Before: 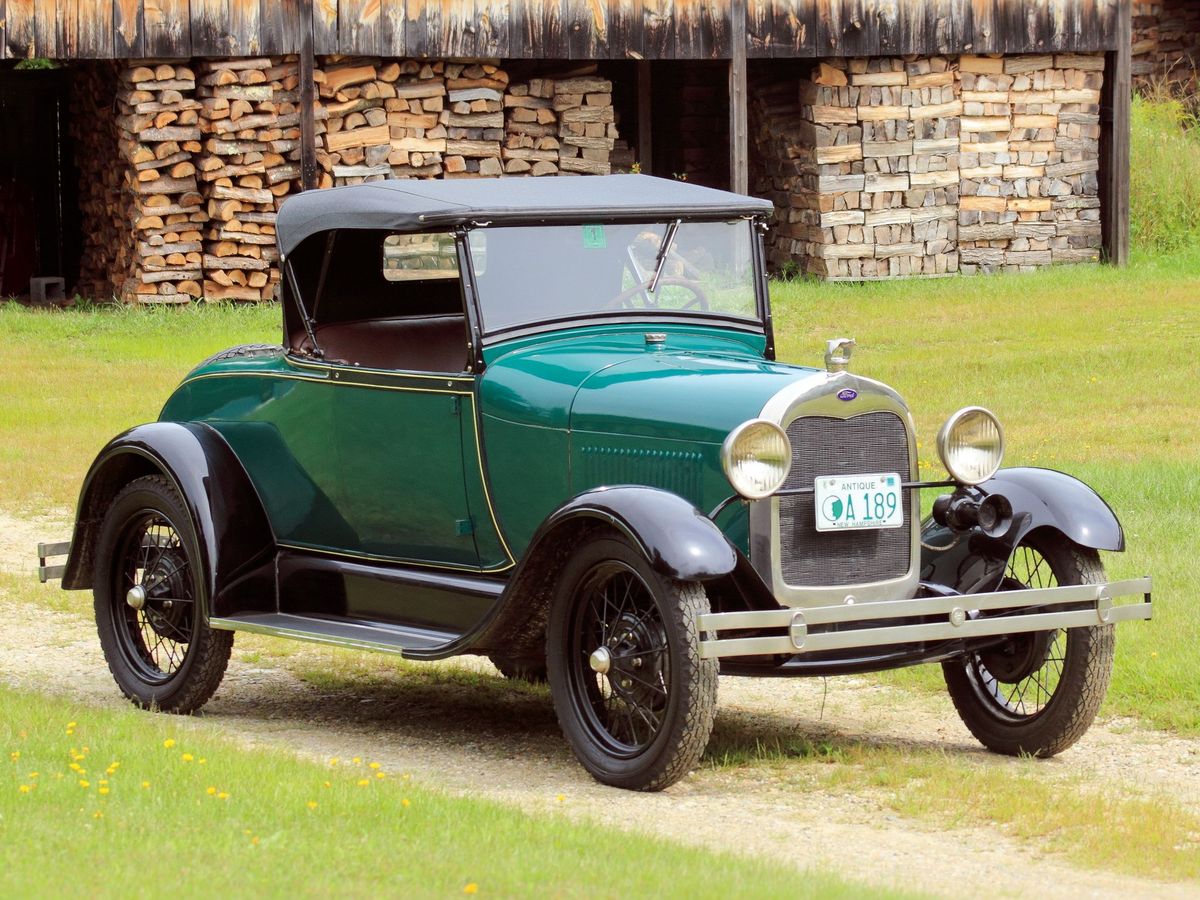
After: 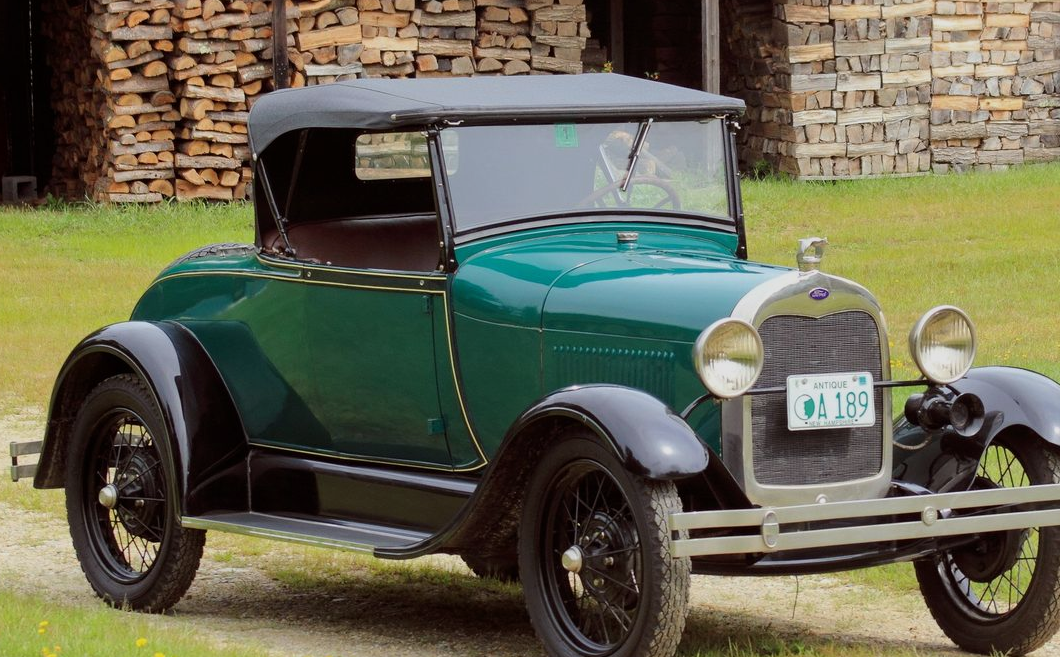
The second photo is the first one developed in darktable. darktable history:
crop and rotate: left 2.399%, top 11.273%, right 9.241%, bottom 15.682%
exposure: exposure -0.399 EV, compensate highlight preservation false
